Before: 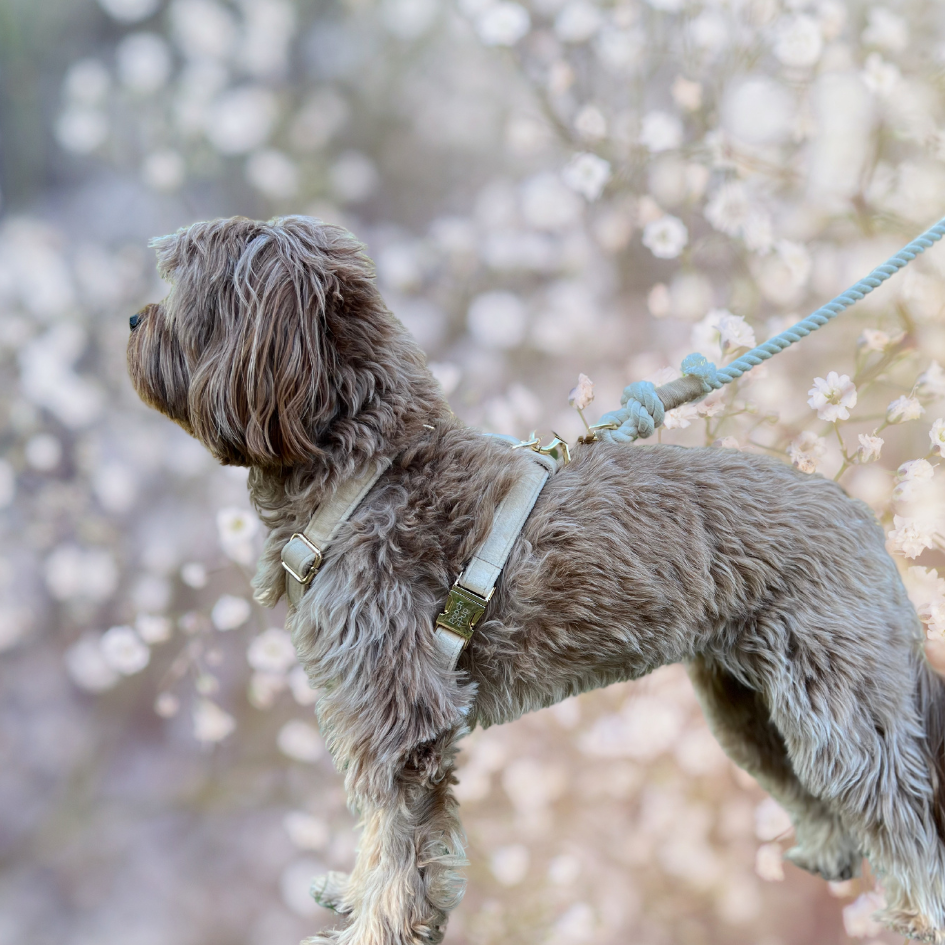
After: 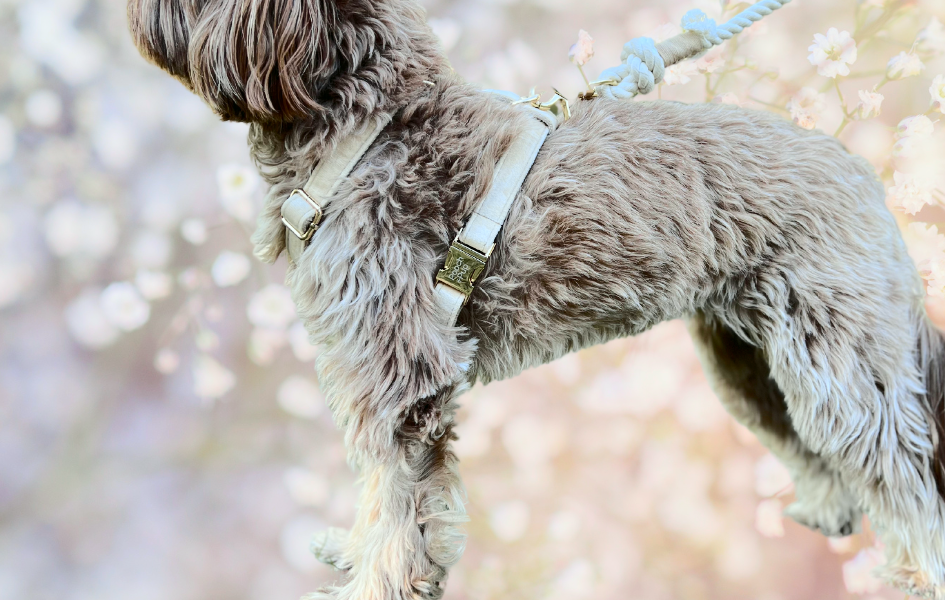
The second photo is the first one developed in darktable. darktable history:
crop and rotate: top 36.435%
tone curve: curves: ch0 [(0, 0) (0.21, 0.21) (0.43, 0.586) (0.65, 0.793) (1, 1)]; ch1 [(0, 0) (0.382, 0.447) (0.492, 0.484) (0.544, 0.547) (0.583, 0.578) (0.599, 0.595) (0.67, 0.673) (1, 1)]; ch2 [(0, 0) (0.411, 0.382) (0.492, 0.5) (0.531, 0.534) (0.56, 0.573) (0.599, 0.602) (0.696, 0.693) (1, 1)], color space Lab, independent channels, preserve colors none
